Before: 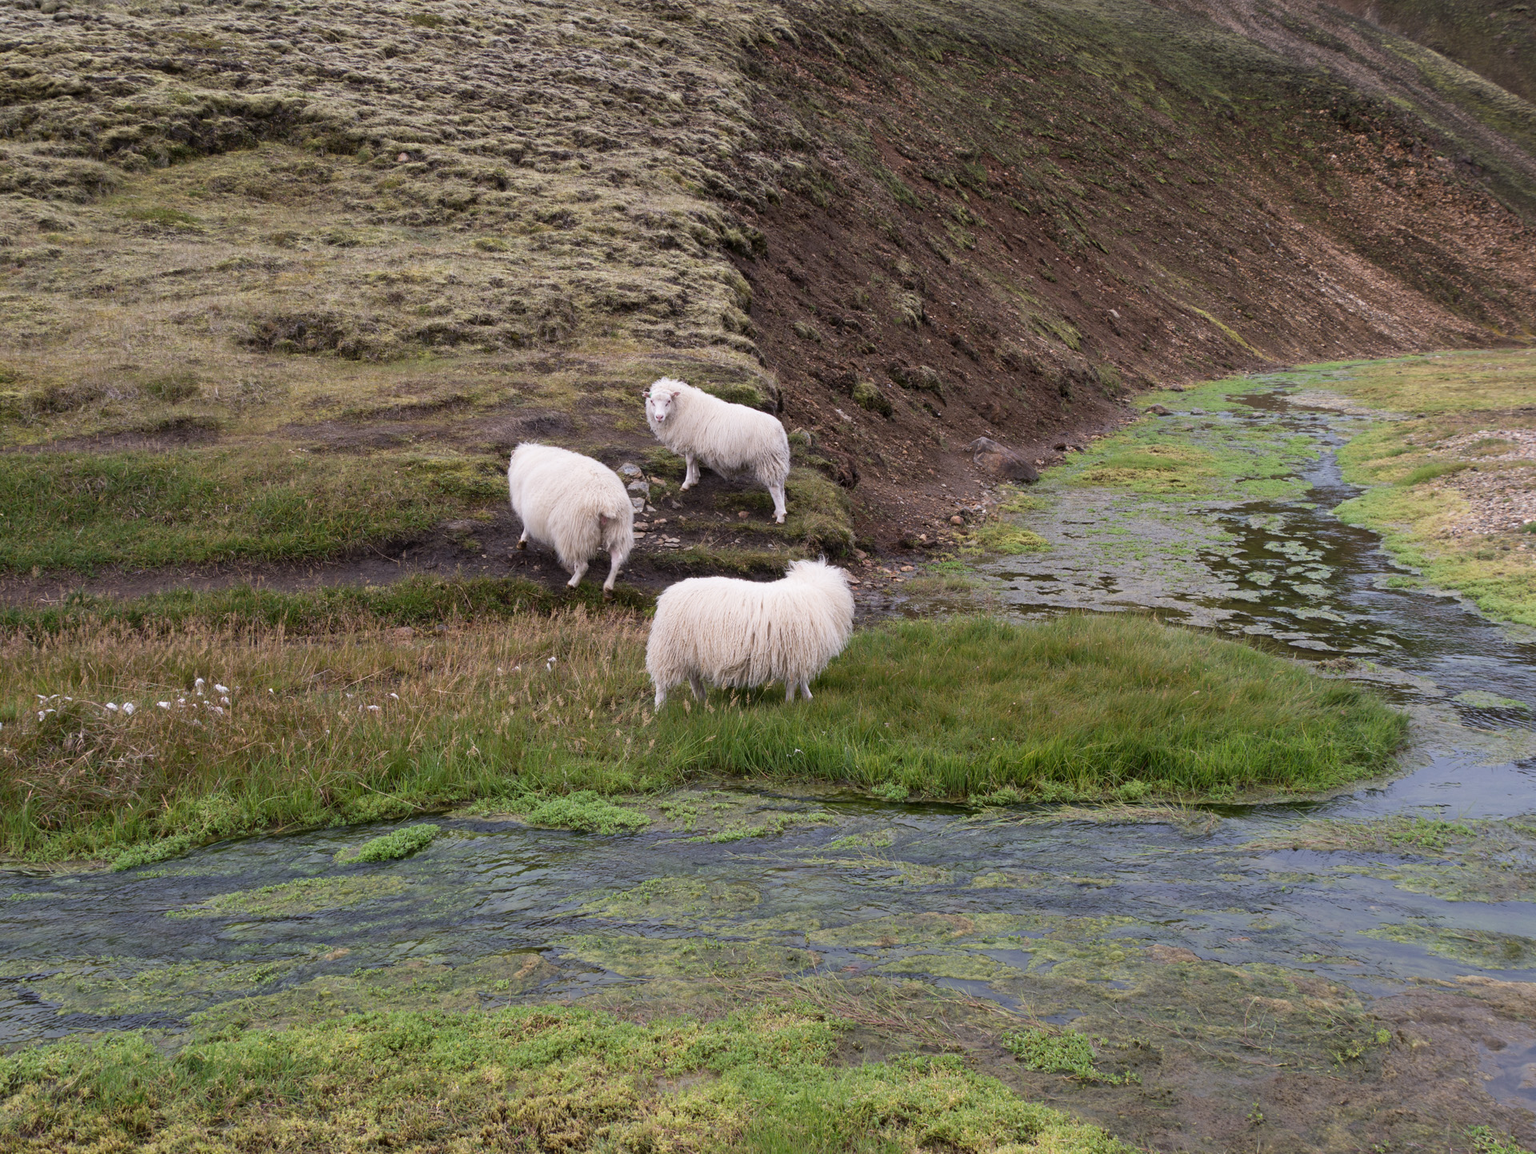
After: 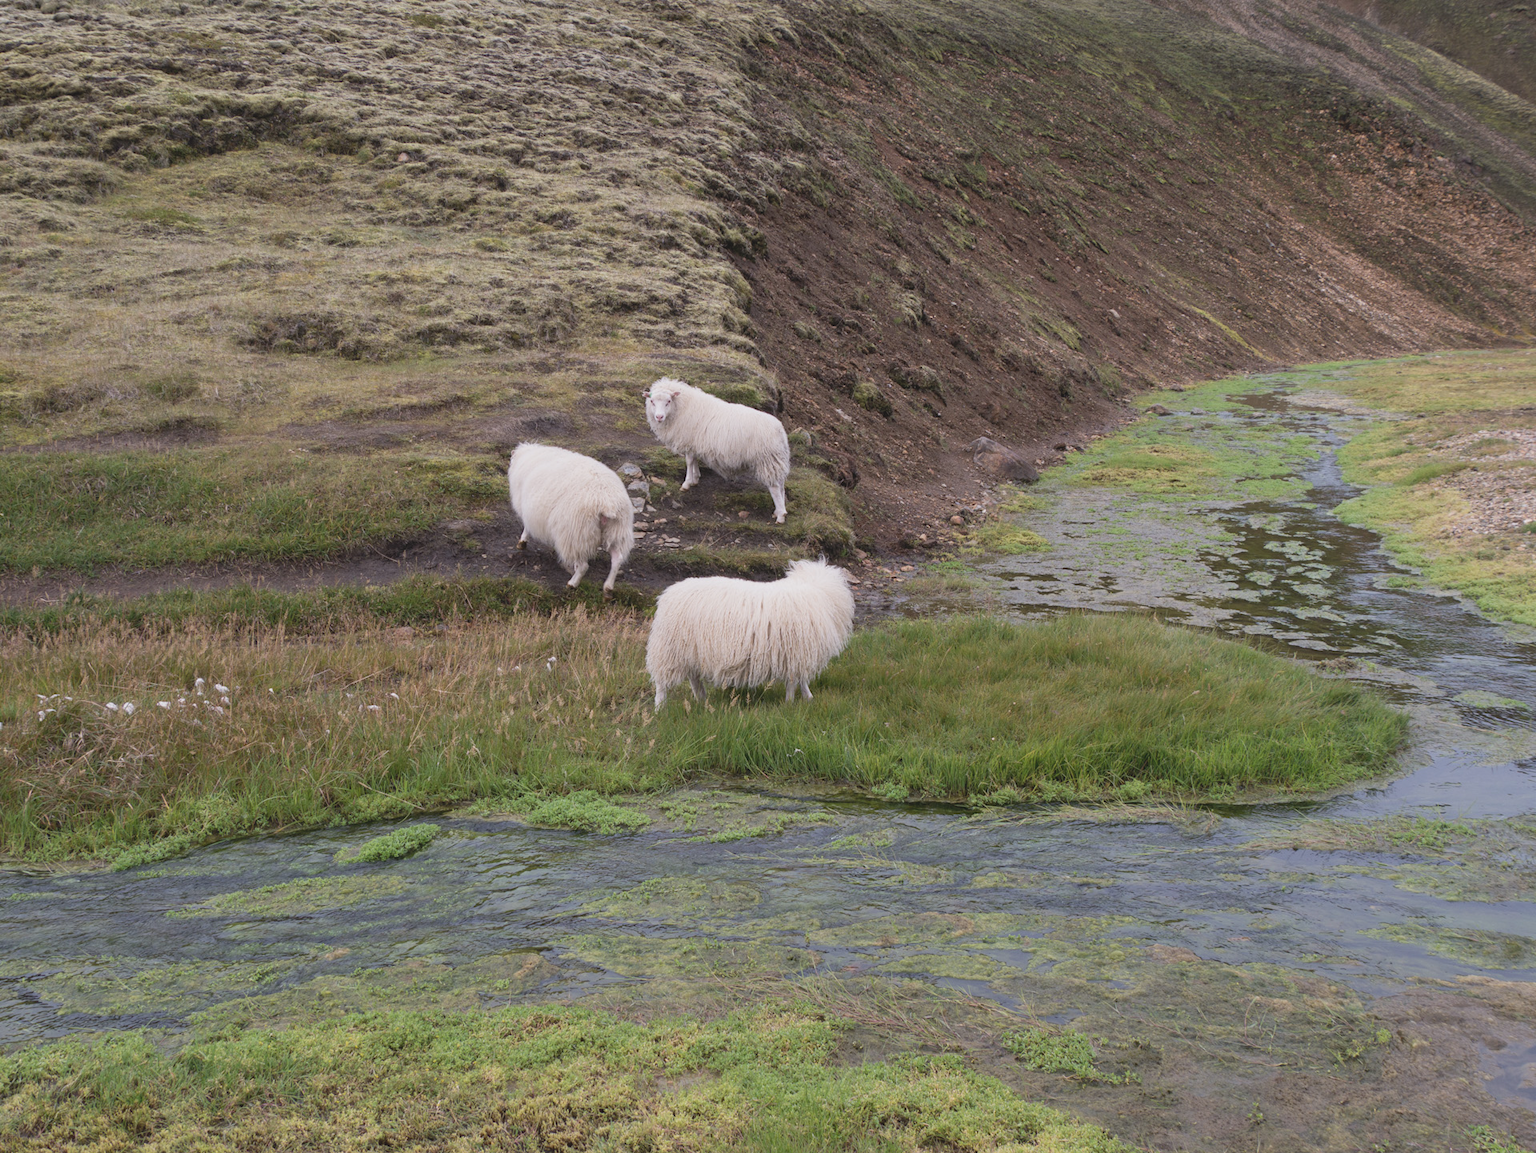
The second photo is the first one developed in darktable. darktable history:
contrast brightness saturation: contrast -0.154, brightness 0.042, saturation -0.115
